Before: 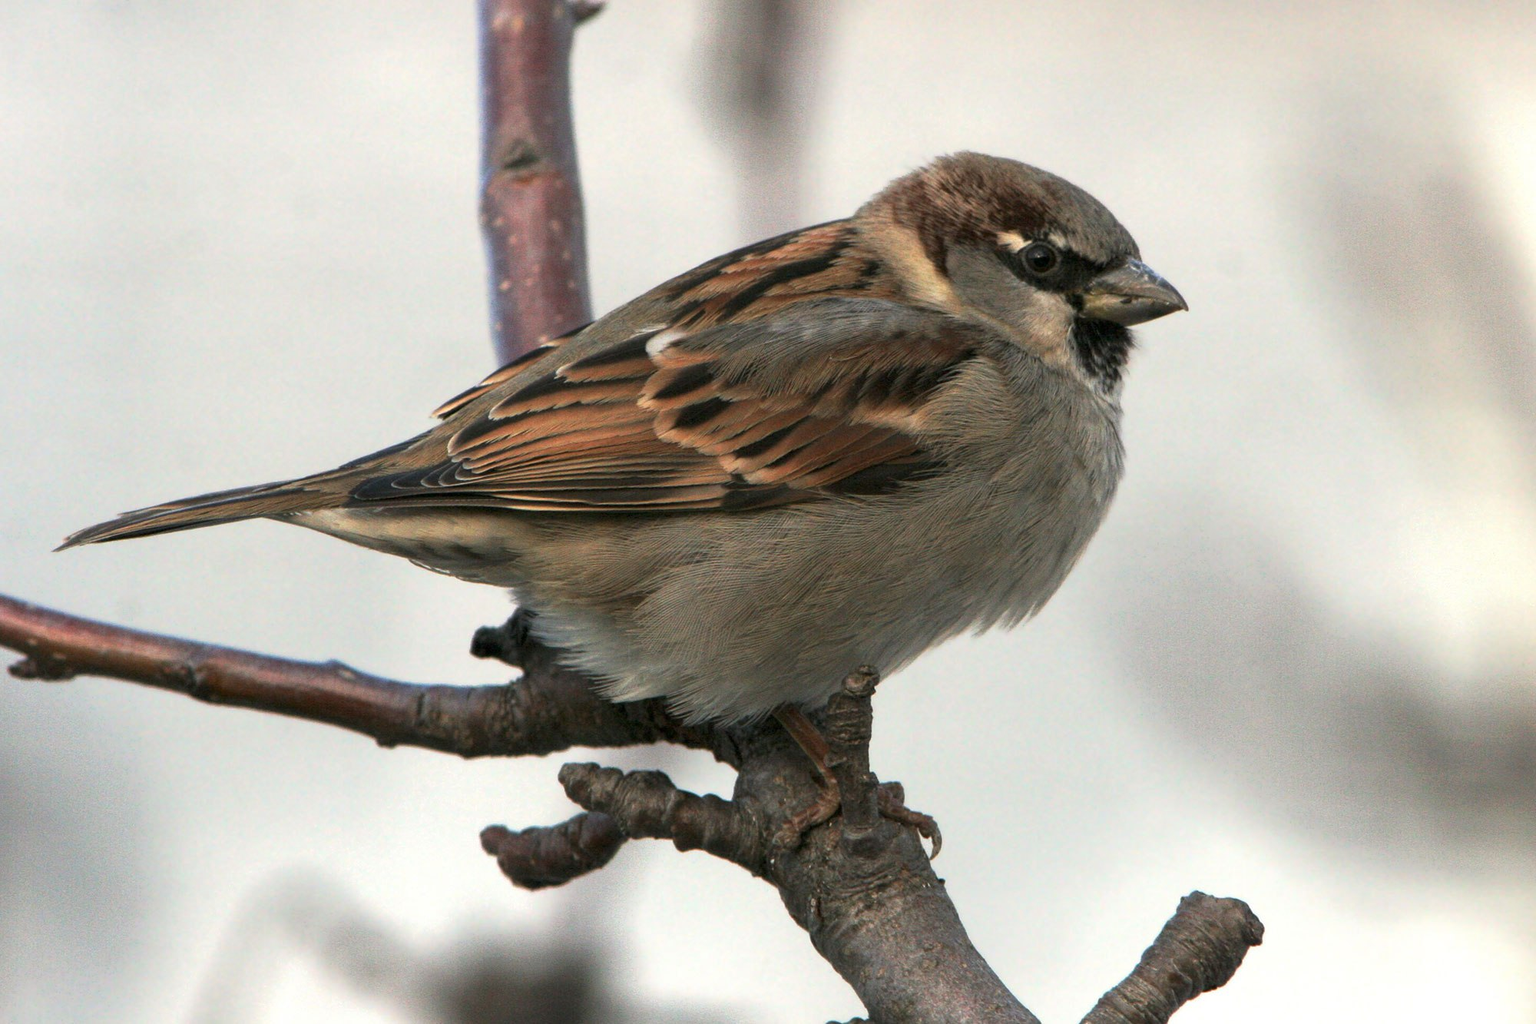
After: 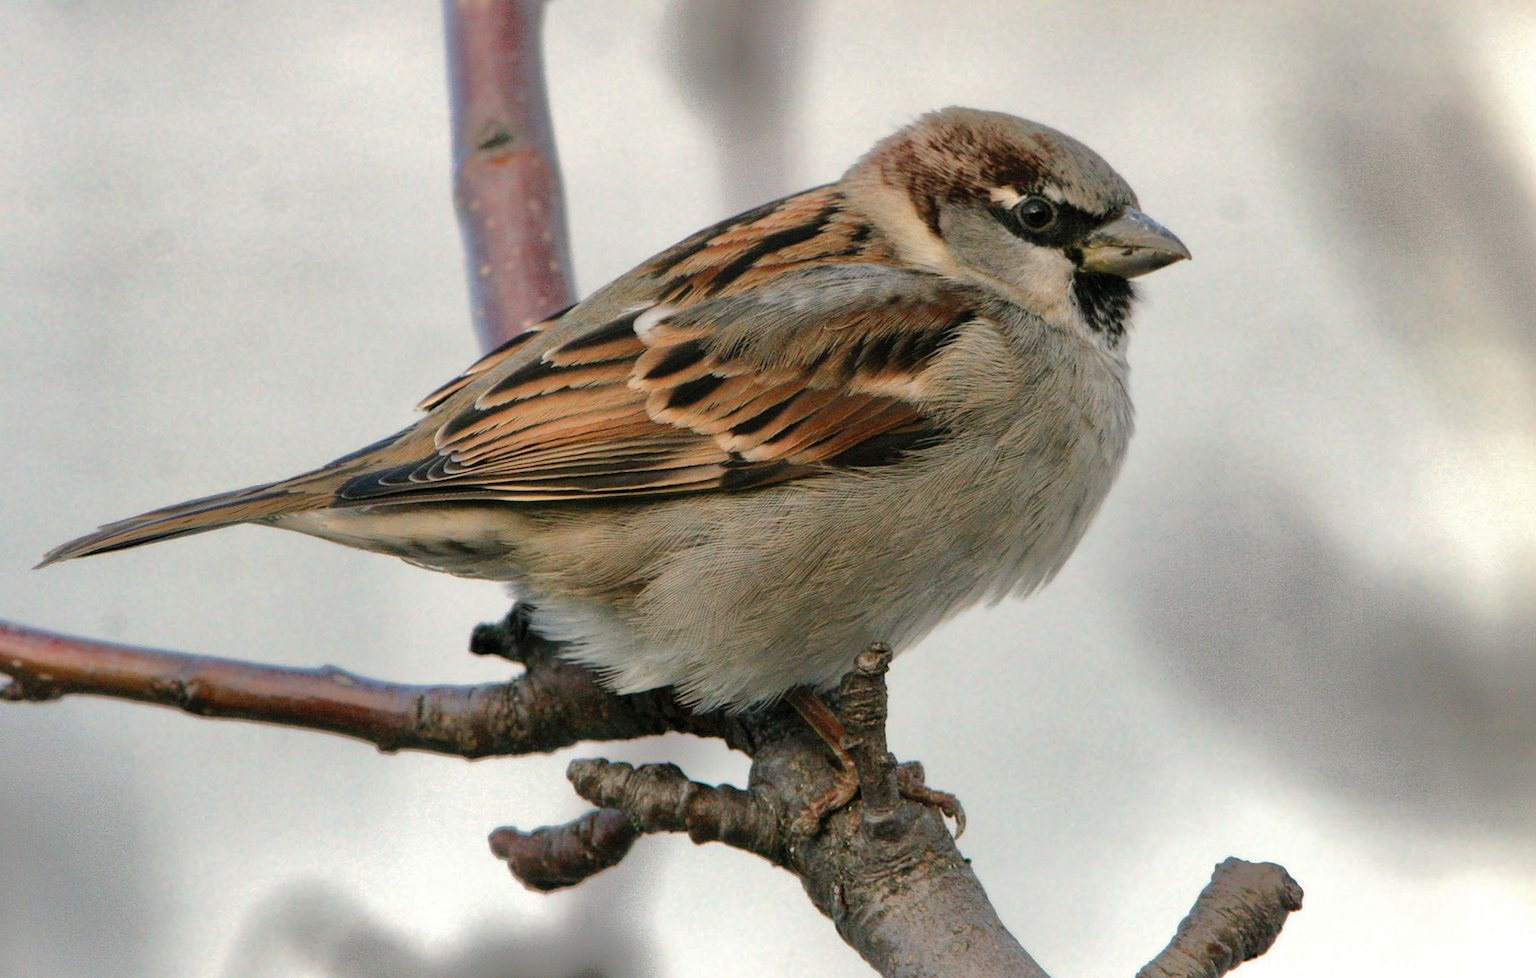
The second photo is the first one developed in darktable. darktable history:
tone curve: curves: ch0 [(0, 0) (0.003, 0.001) (0.011, 0.008) (0.025, 0.015) (0.044, 0.025) (0.069, 0.037) (0.1, 0.056) (0.136, 0.091) (0.177, 0.157) (0.224, 0.231) (0.277, 0.319) (0.335, 0.4) (0.399, 0.493) (0.468, 0.571) (0.543, 0.645) (0.623, 0.706) (0.709, 0.77) (0.801, 0.838) (0.898, 0.918) (1, 1)], preserve colors none
shadows and highlights: shadows 40, highlights -60
rotate and perspective: rotation -3°, crop left 0.031, crop right 0.968, crop top 0.07, crop bottom 0.93
